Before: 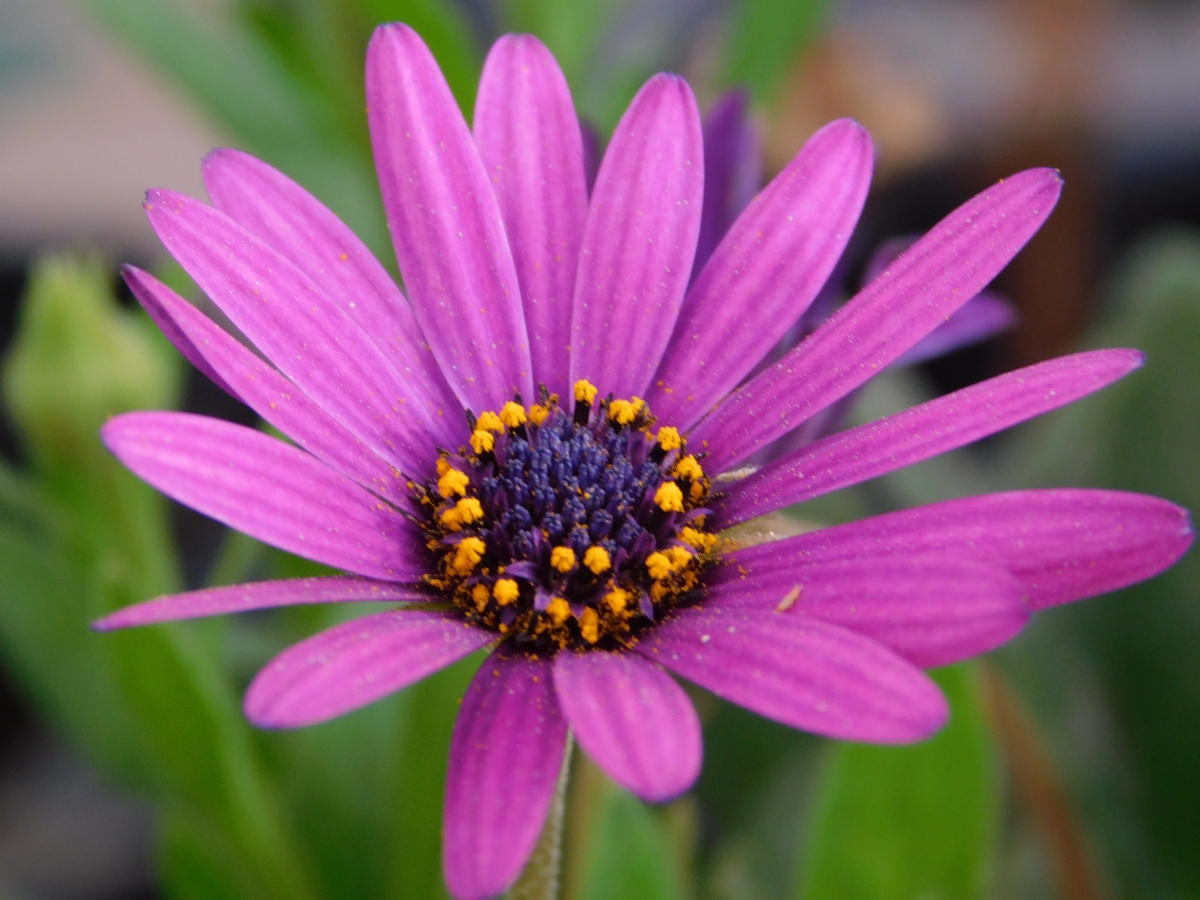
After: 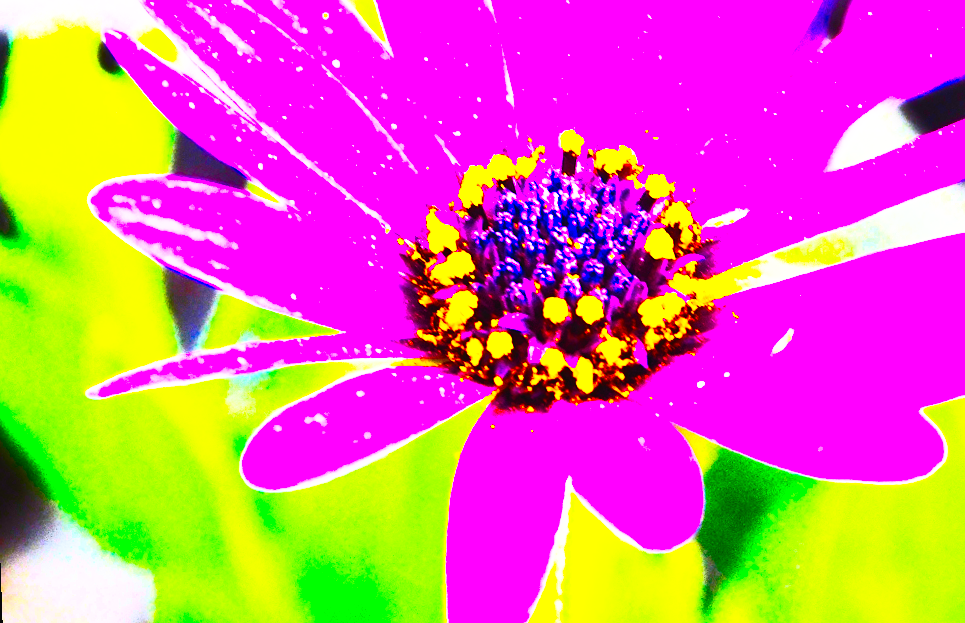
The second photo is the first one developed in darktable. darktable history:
base curve: curves: ch0 [(0, 0) (0.007, 0.004) (0.027, 0.03) (0.046, 0.07) (0.207, 0.54) (0.442, 0.872) (0.673, 0.972) (1, 1)], preserve colors none
exposure: black level correction 0, exposure 0.7 EV, compensate exposure bias true, compensate highlight preservation false
contrast brightness saturation: contrast 0.83, brightness 0.59, saturation 0.59
rotate and perspective: rotation -2°, crop left 0.022, crop right 0.978, crop top 0.049, crop bottom 0.951
crop: top 26.531%, right 17.959%
tone equalizer: on, module defaults
color balance rgb: linear chroma grading › global chroma 20%, perceptual saturation grading › global saturation 65%, perceptual saturation grading › highlights 60%, perceptual saturation grading › mid-tones 50%, perceptual saturation grading › shadows 50%, perceptual brilliance grading › global brilliance 30%, perceptual brilliance grading › highlights 50%, perceptual brilliance grading › mid-tones 50%, perceptual brilliance grading › shadows -22%, global vibrance 20%
